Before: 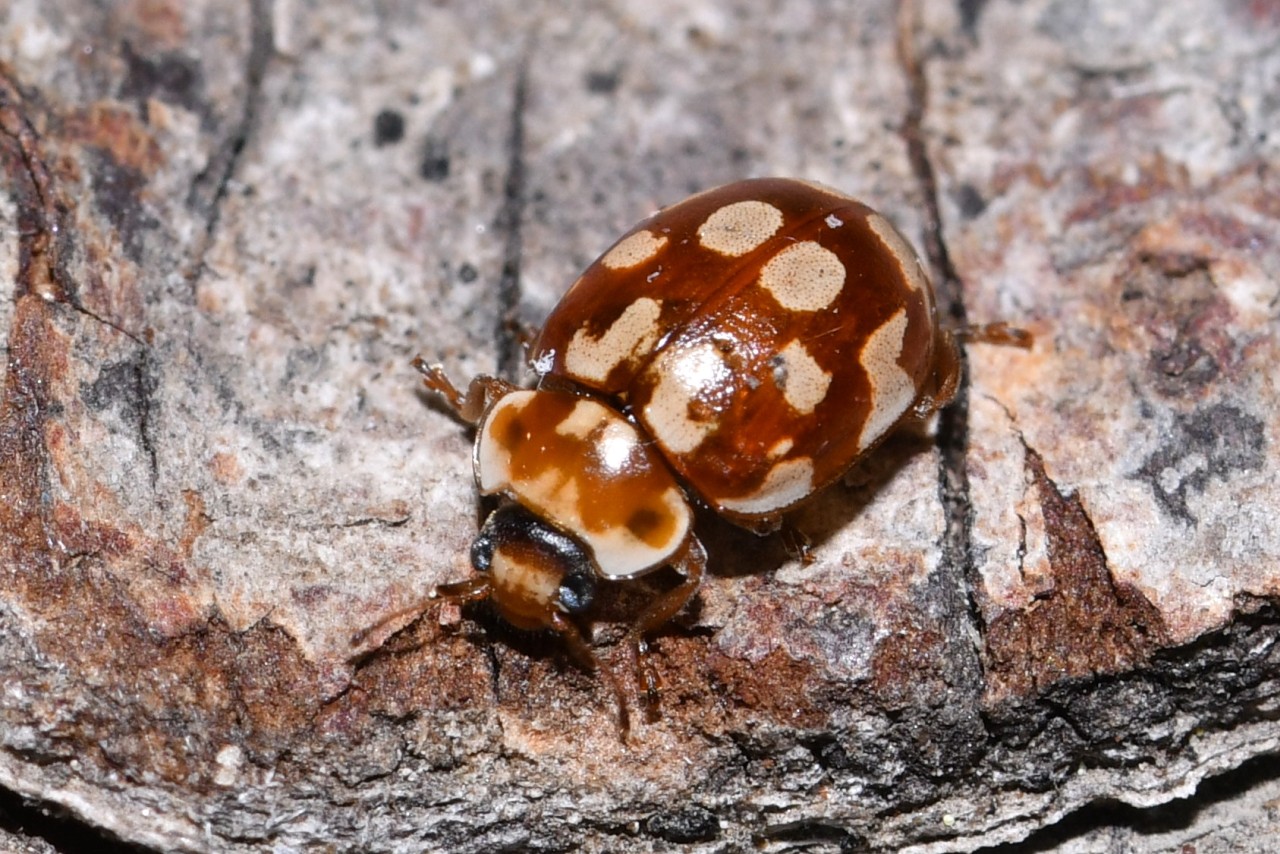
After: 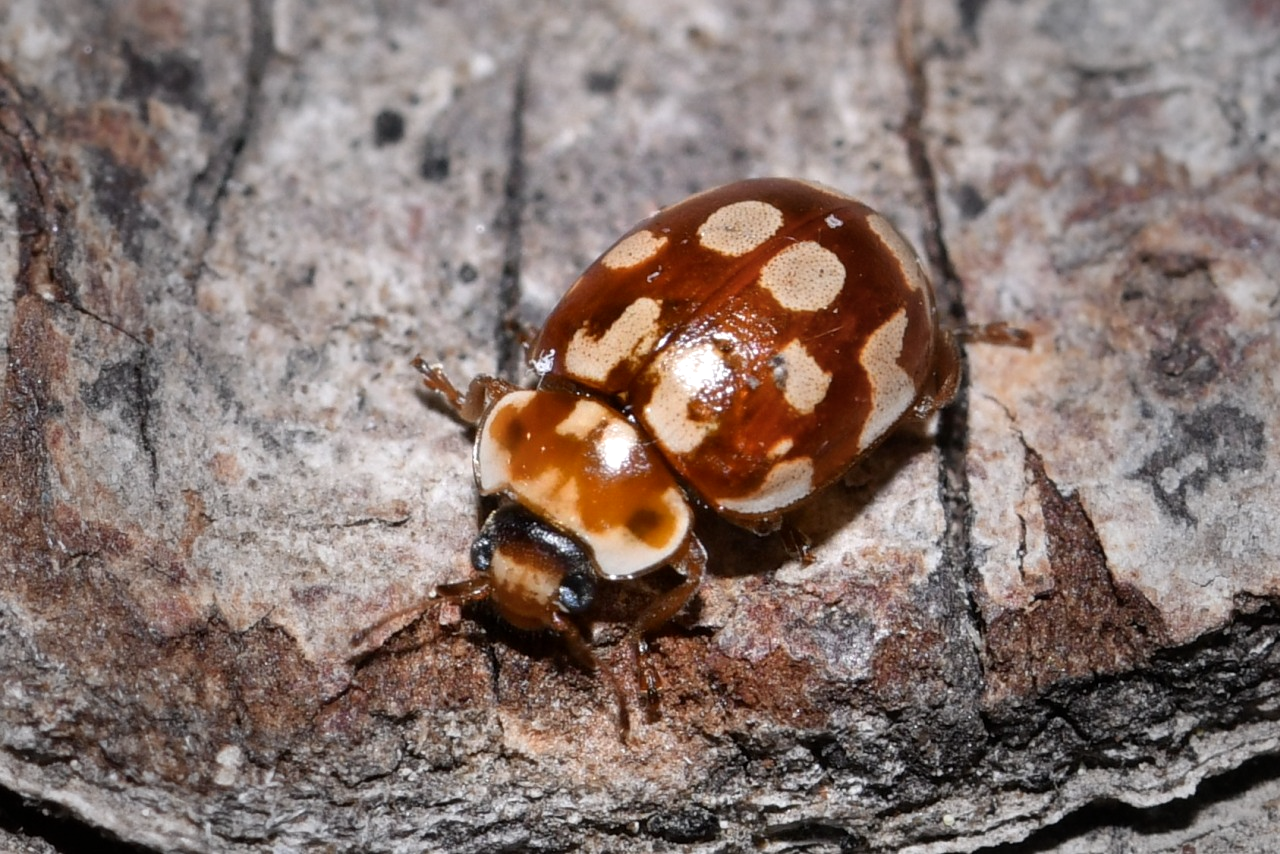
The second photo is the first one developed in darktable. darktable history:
vignetting: fall-off start 16.53%, fall-off radius 99.39%, brightness -0.408, saturation -0.294, width/height ratio 0.718
exposure: black level correction 0.001, exposure 0.14 EV, compensate highlight preservation false
